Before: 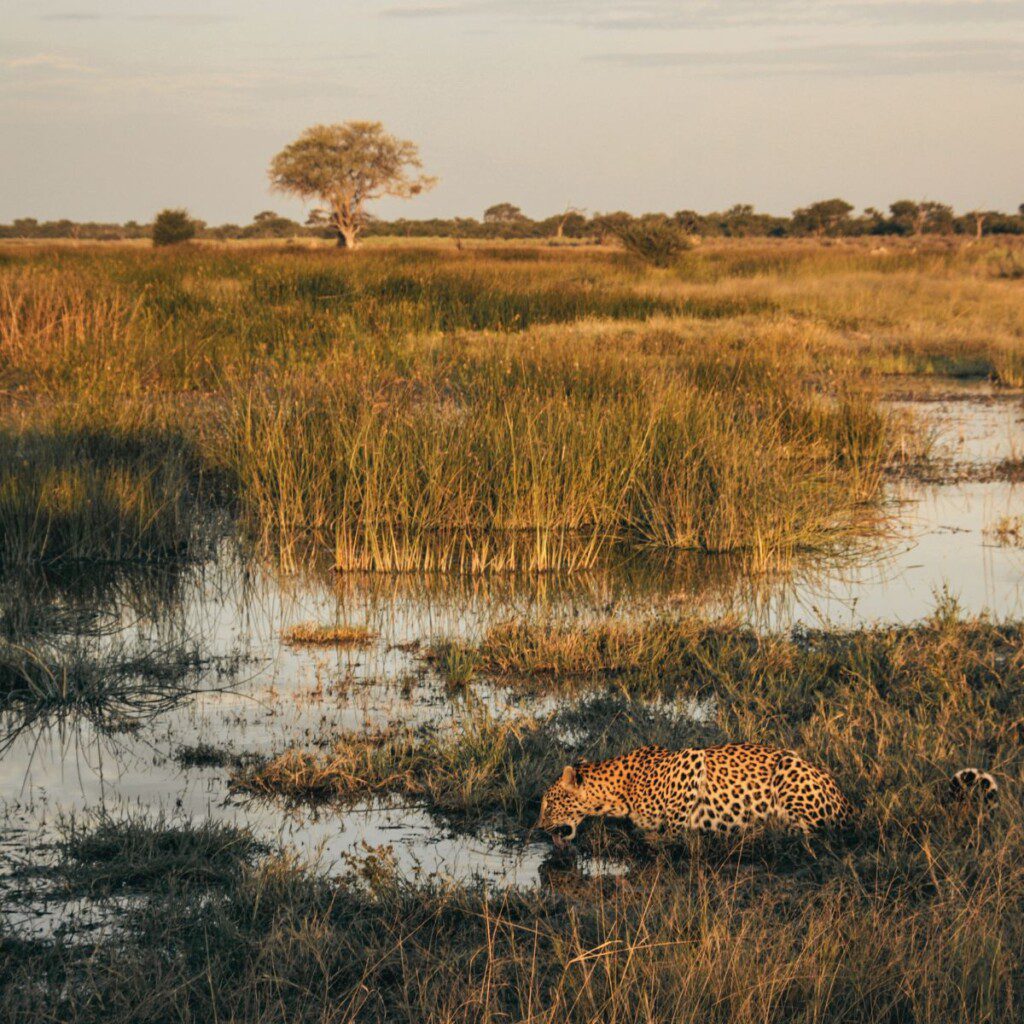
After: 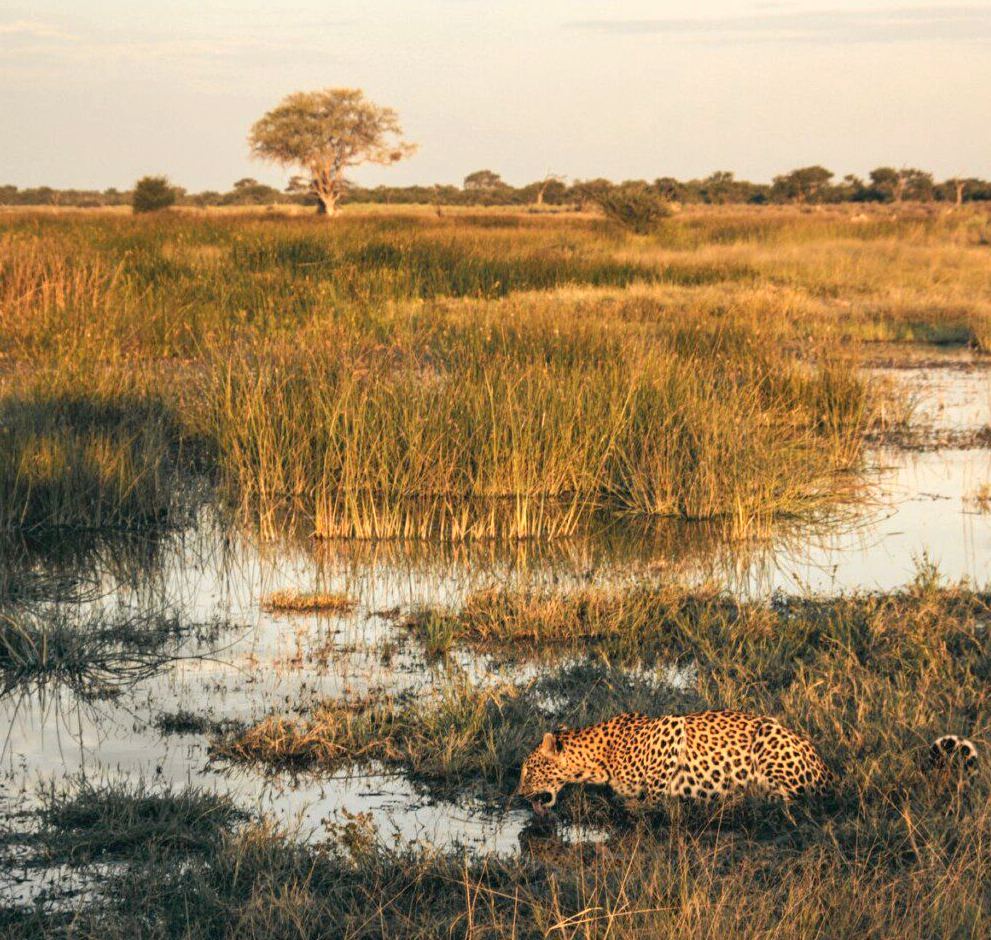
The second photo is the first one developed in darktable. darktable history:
local contrast: mode bilateral grid, contrast 99, coarseness 100, detail 93%, midtone range 0.2
exposure: black level correction 0.001, exposure 0.498 EV, compensate highlight preservation false
crop: left 1.982%, top 3.298%, right 1.202%, bottom 4.902%
